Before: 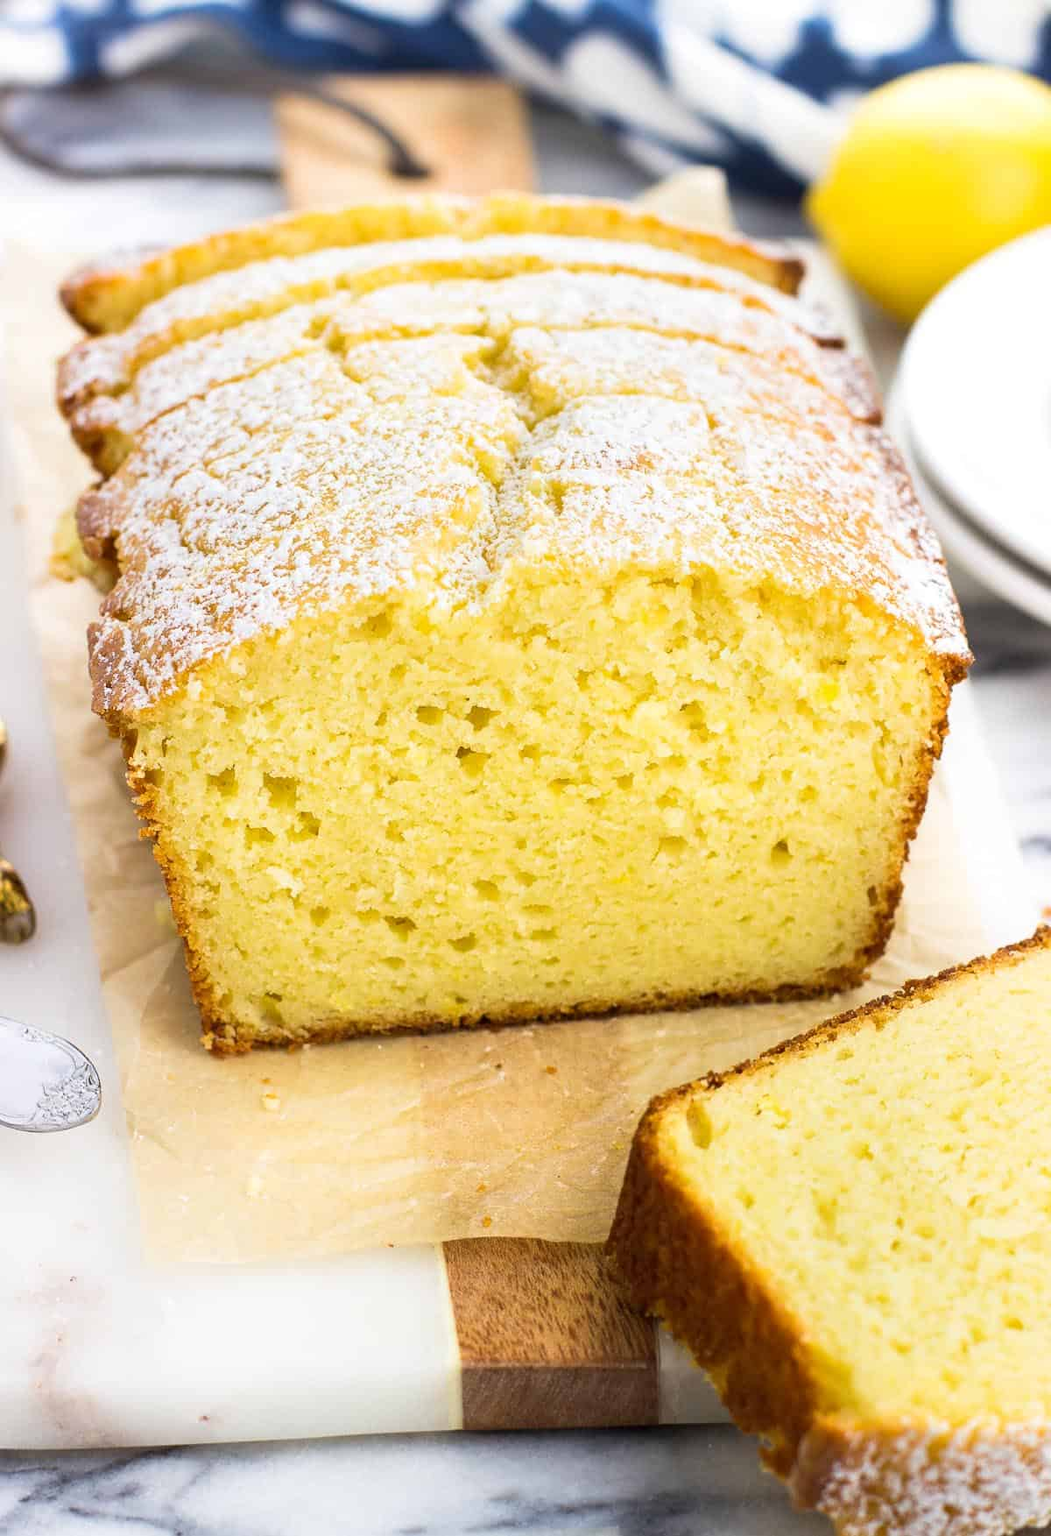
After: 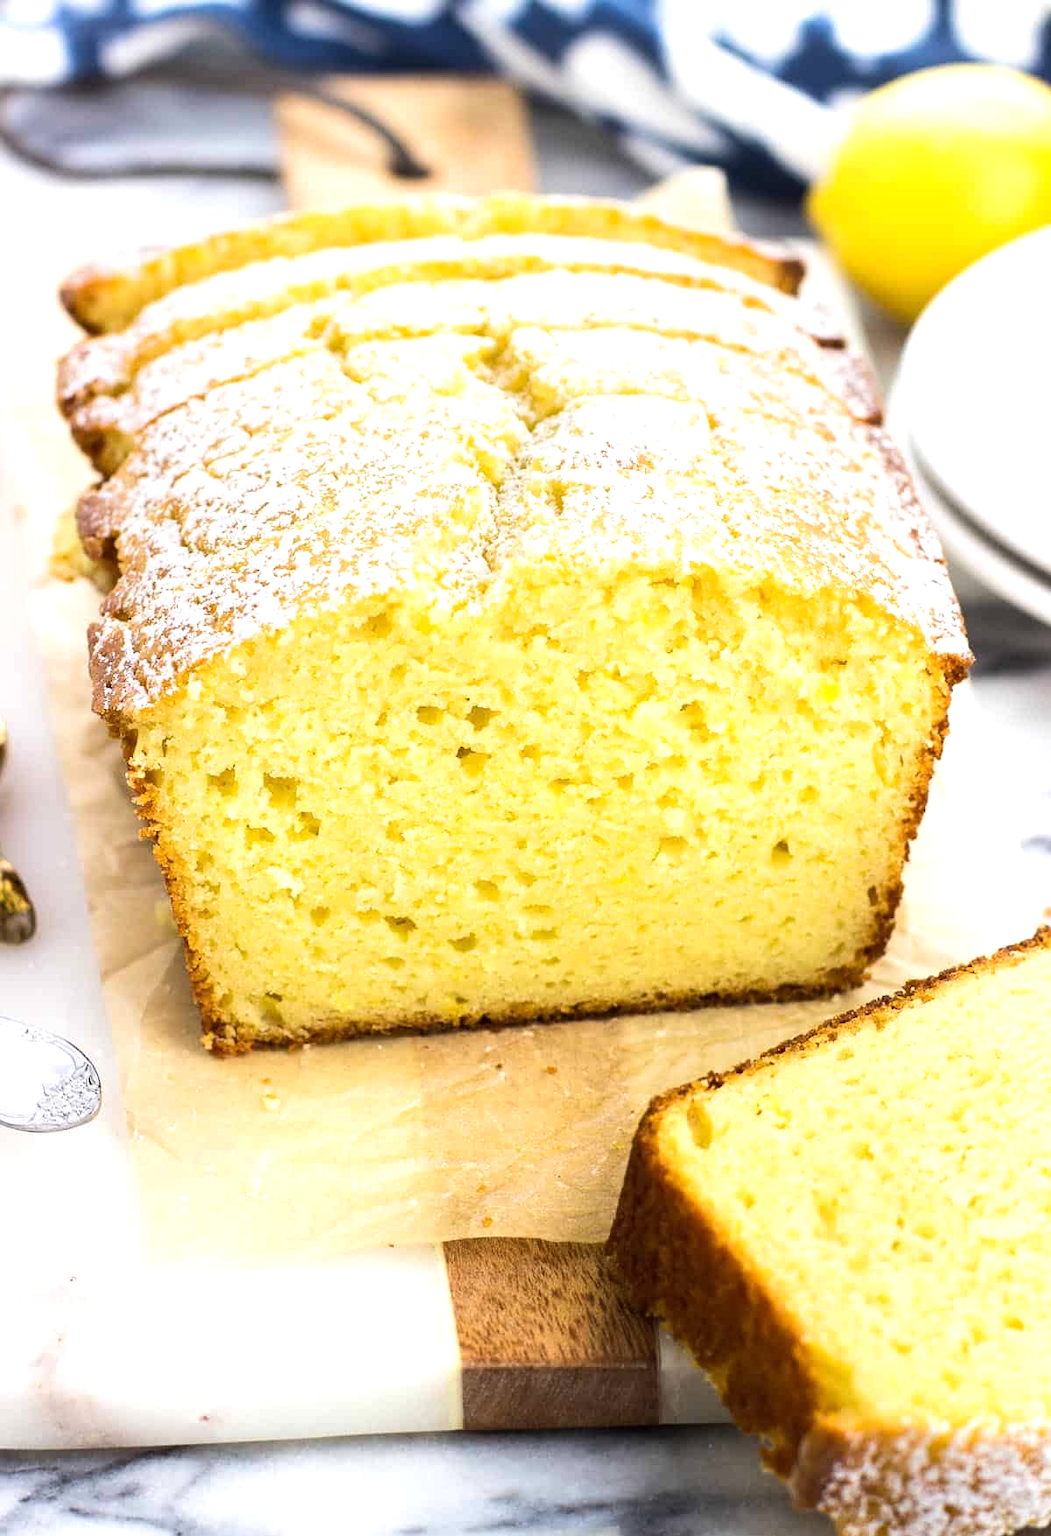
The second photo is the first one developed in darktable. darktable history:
tone equalizer: -8 EV -0.452 EV, -7 EV -0.394 EV, -6 EV -0.294 EV, -5 EV -0.218 EV, -3 EV 0.238 EV, -2 EV 0.35 EV, -1 EV 0.366 EV, +0 EV 0.41 EV, edges refinement/feathering 500, mask exposure compensation -1.57 EV, preserve details no
